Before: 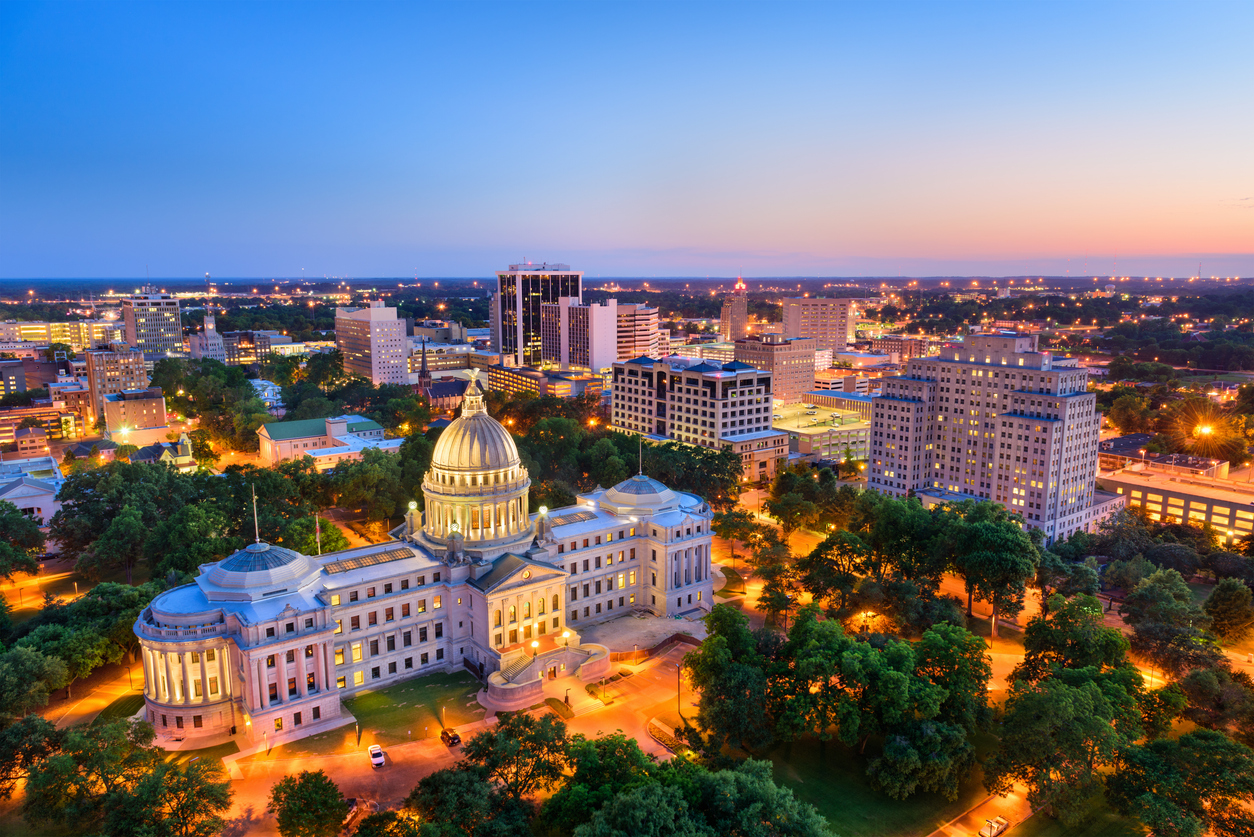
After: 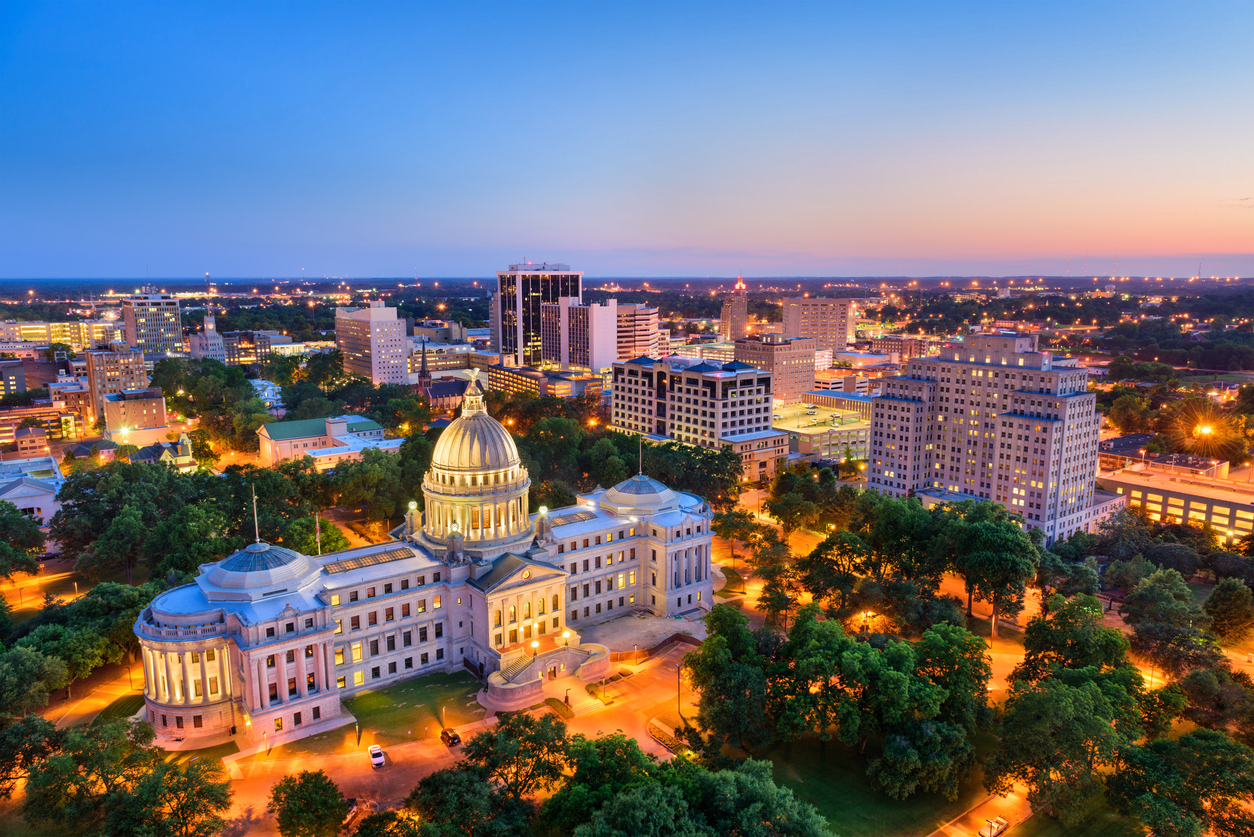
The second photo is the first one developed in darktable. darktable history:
shadows and highlights: shadows 25.06, highlights -48.17, highlights color adjustment 40.44%, soften with gaussian
